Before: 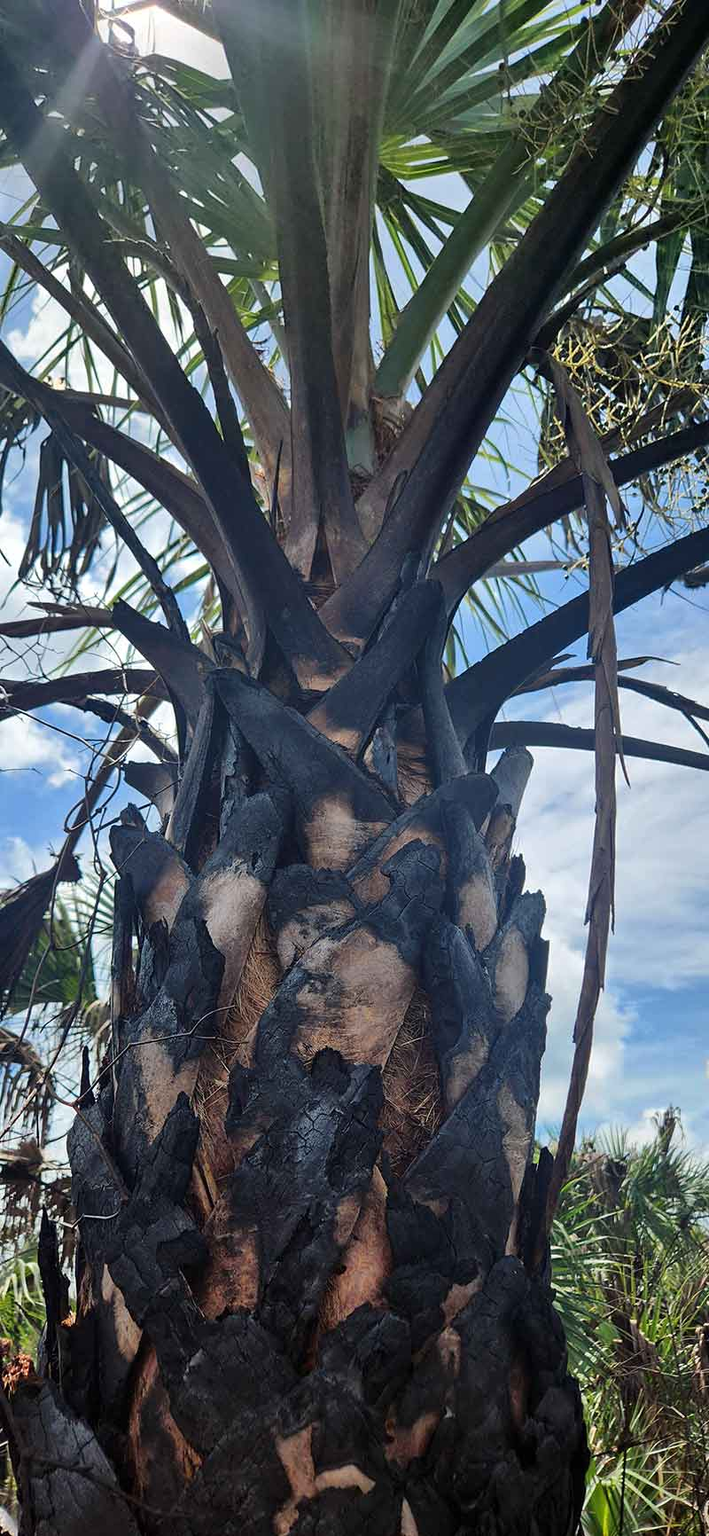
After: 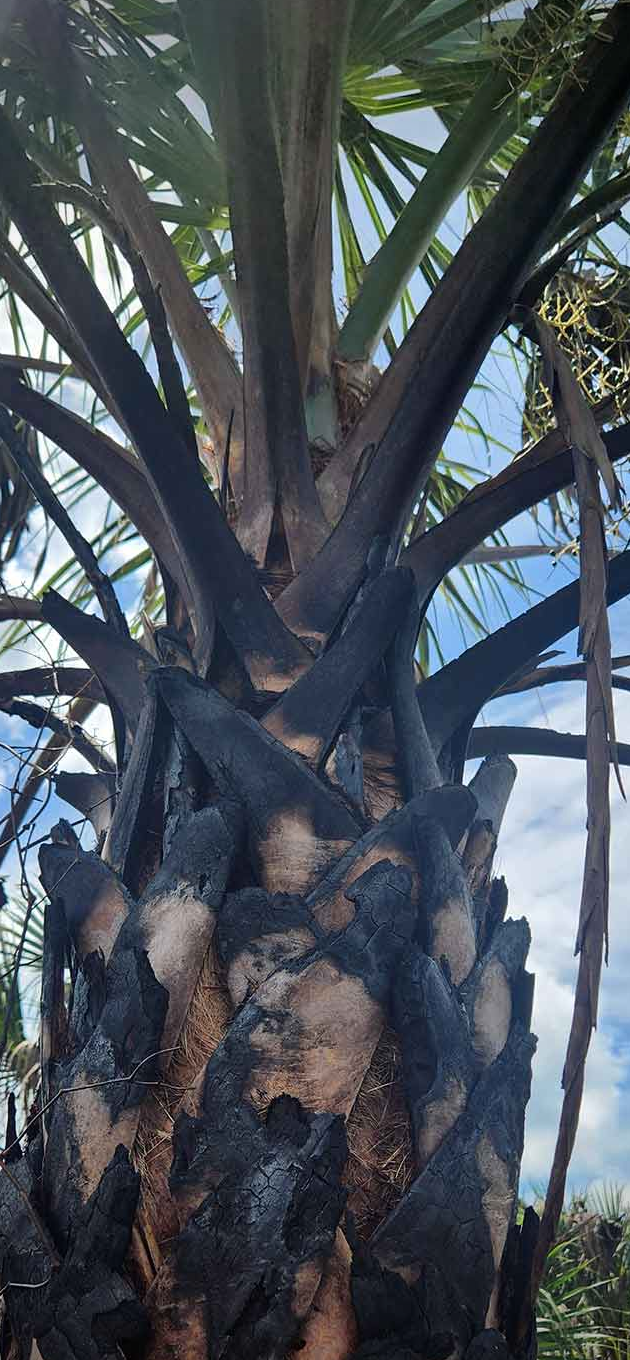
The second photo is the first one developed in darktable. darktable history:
vignetting: fall-off start 71.76%, brightness -0.633, saturation -0.014
crop and rotate: left 10.766%, top 5.041%, right 10.36%, bottom 16.397%
